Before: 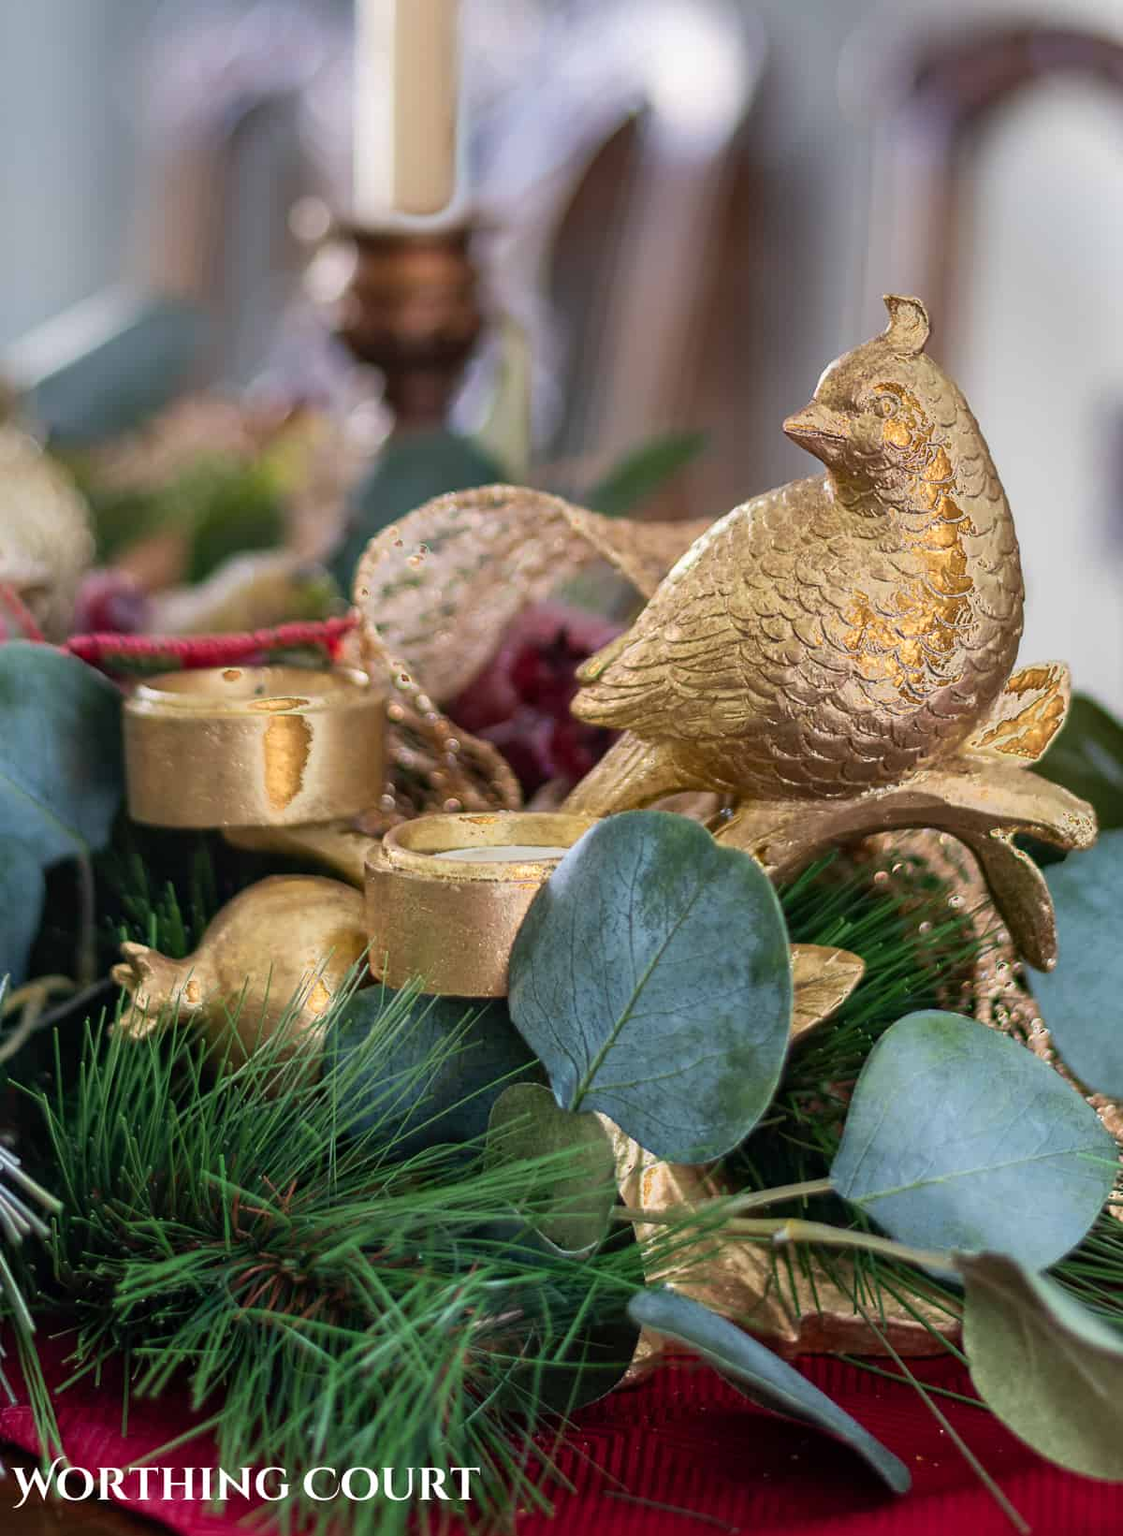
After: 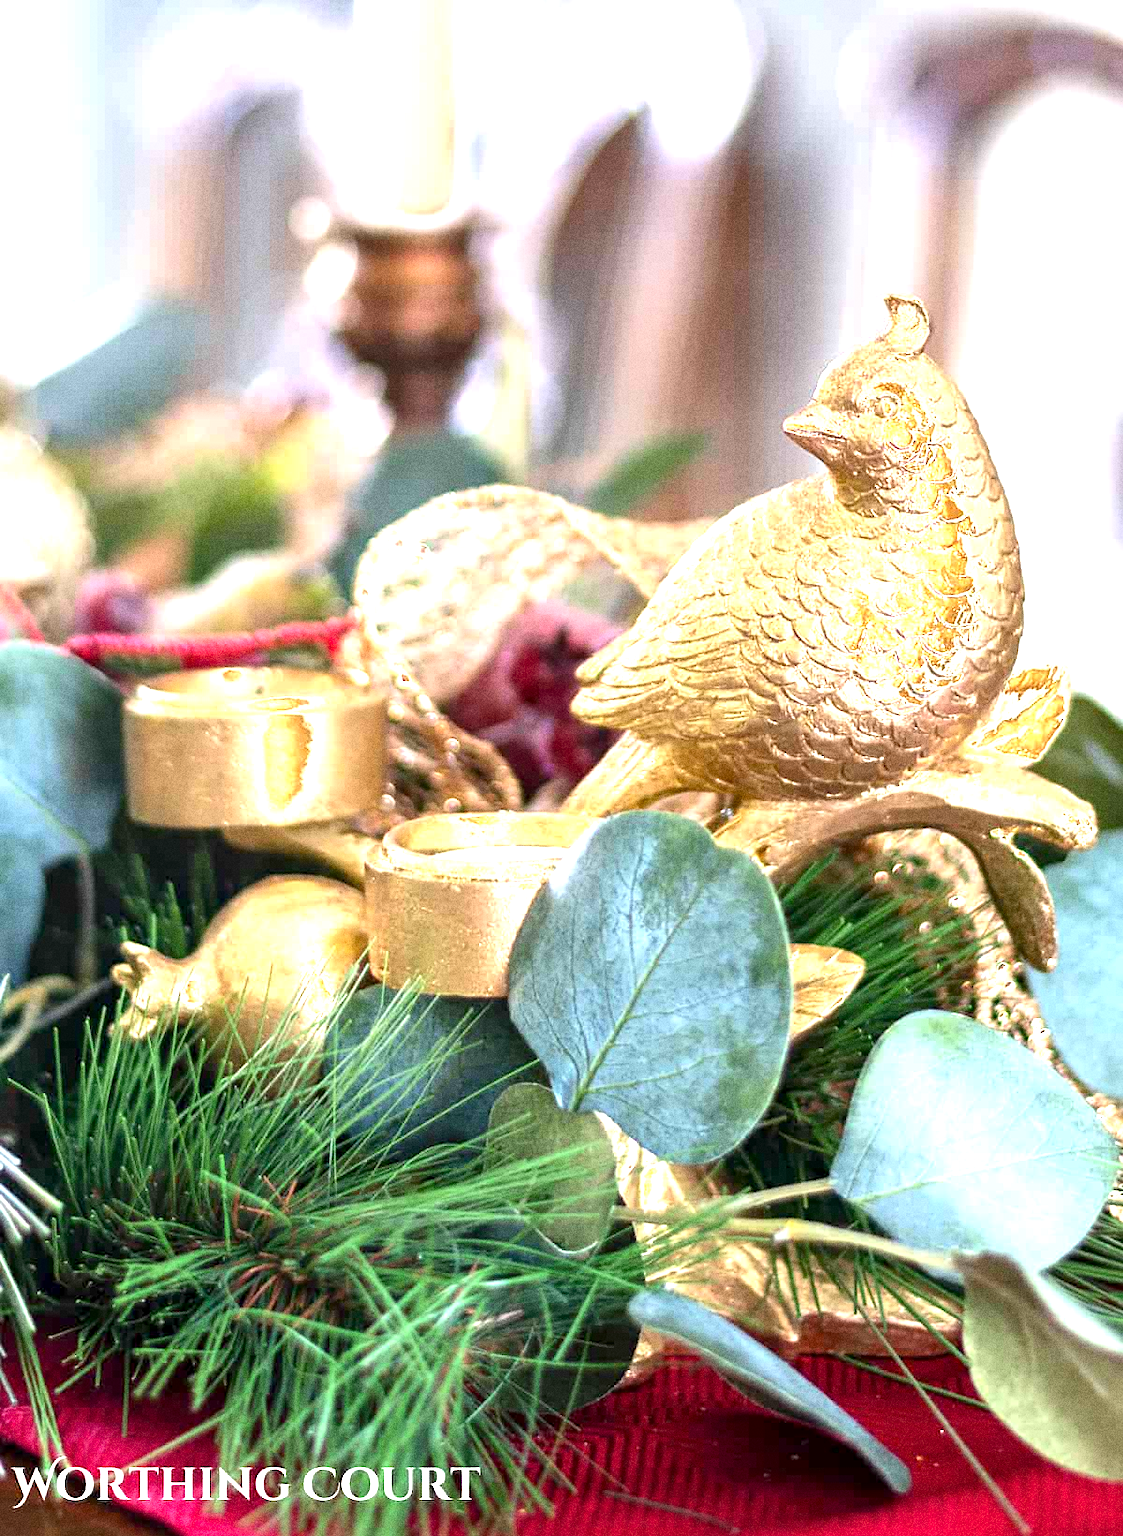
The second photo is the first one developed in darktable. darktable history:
exposure: black level correction 0.001, exposure 1.735 EV, compensate highlight preservation false
grain: coarseness 0.09 ISO, strength 40%
